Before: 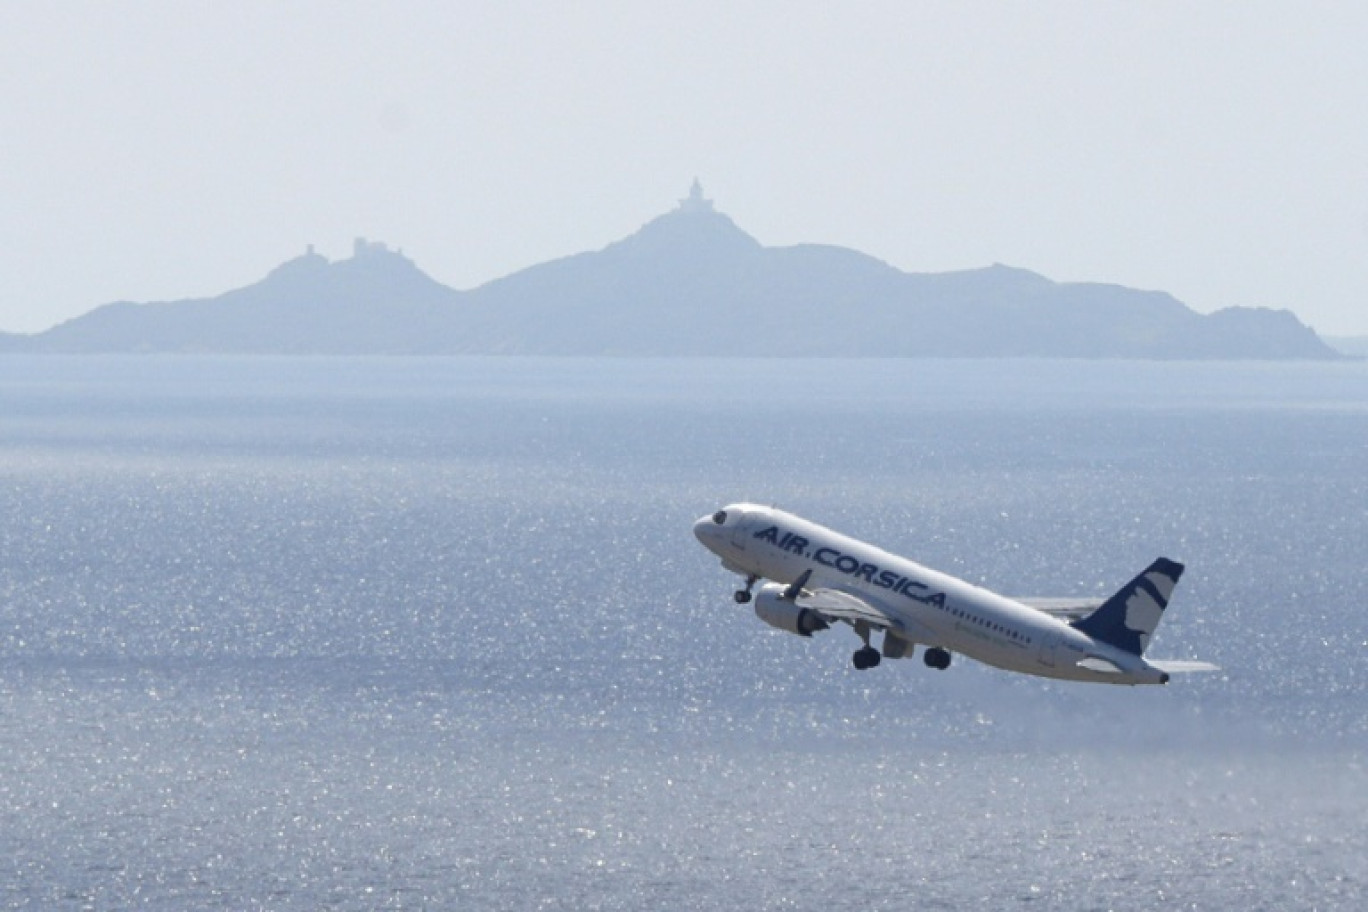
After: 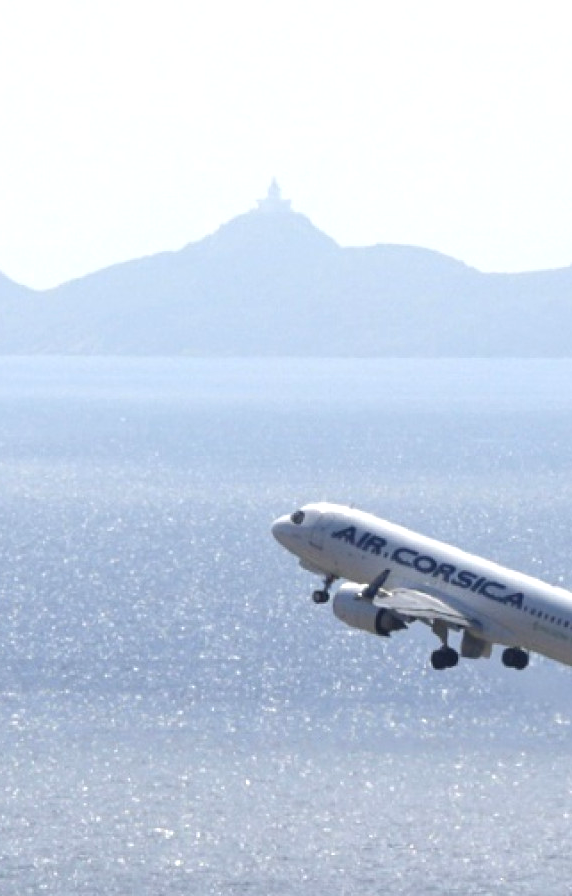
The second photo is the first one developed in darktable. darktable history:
crop: left 30.883%, right 27.287%
exposure: black level correction 0, exposure 0.5 EV, compensate highlight preservation false
